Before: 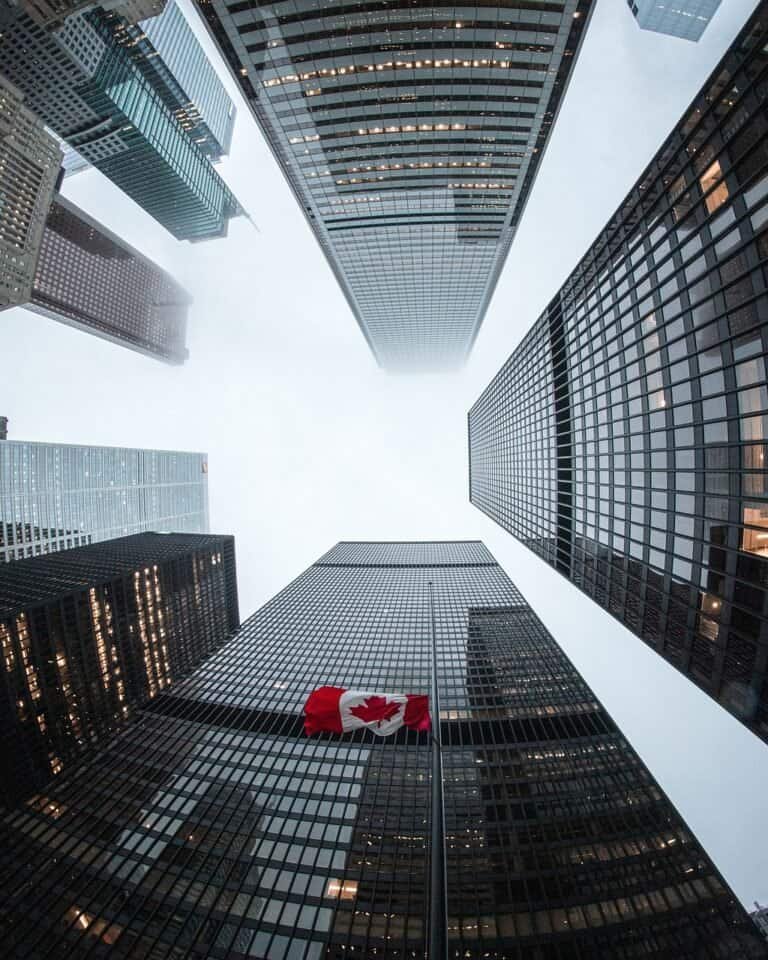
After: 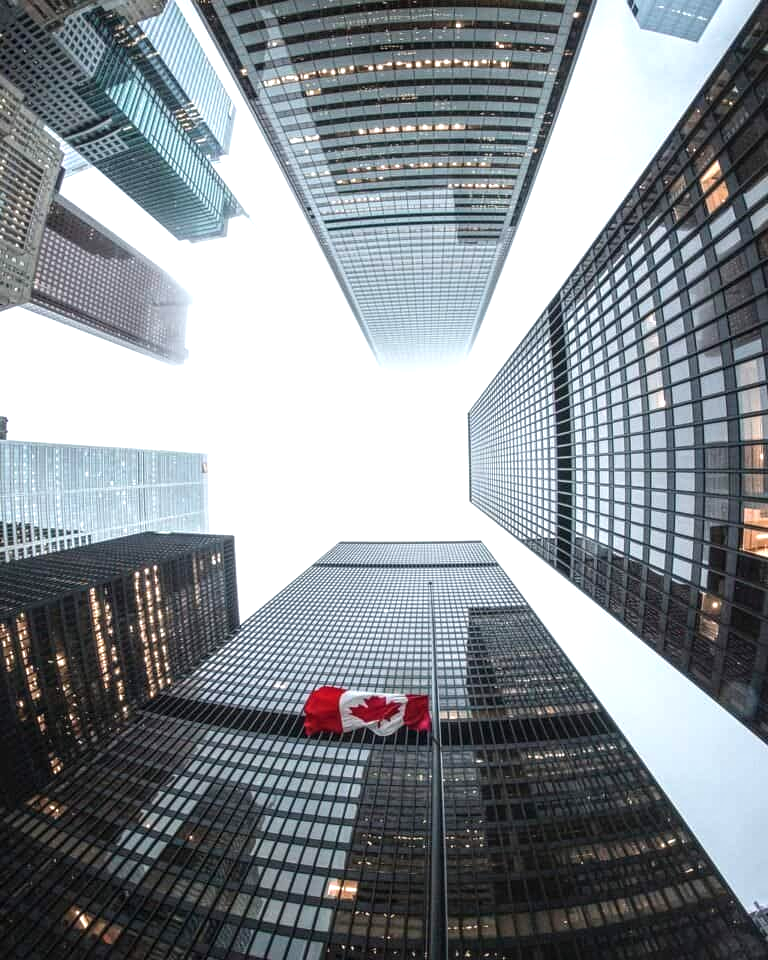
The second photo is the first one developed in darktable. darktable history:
local contrast: on, module defaults
exposure: black level correction 0, exposure 0.6 EV, compensate highlight preservation false
